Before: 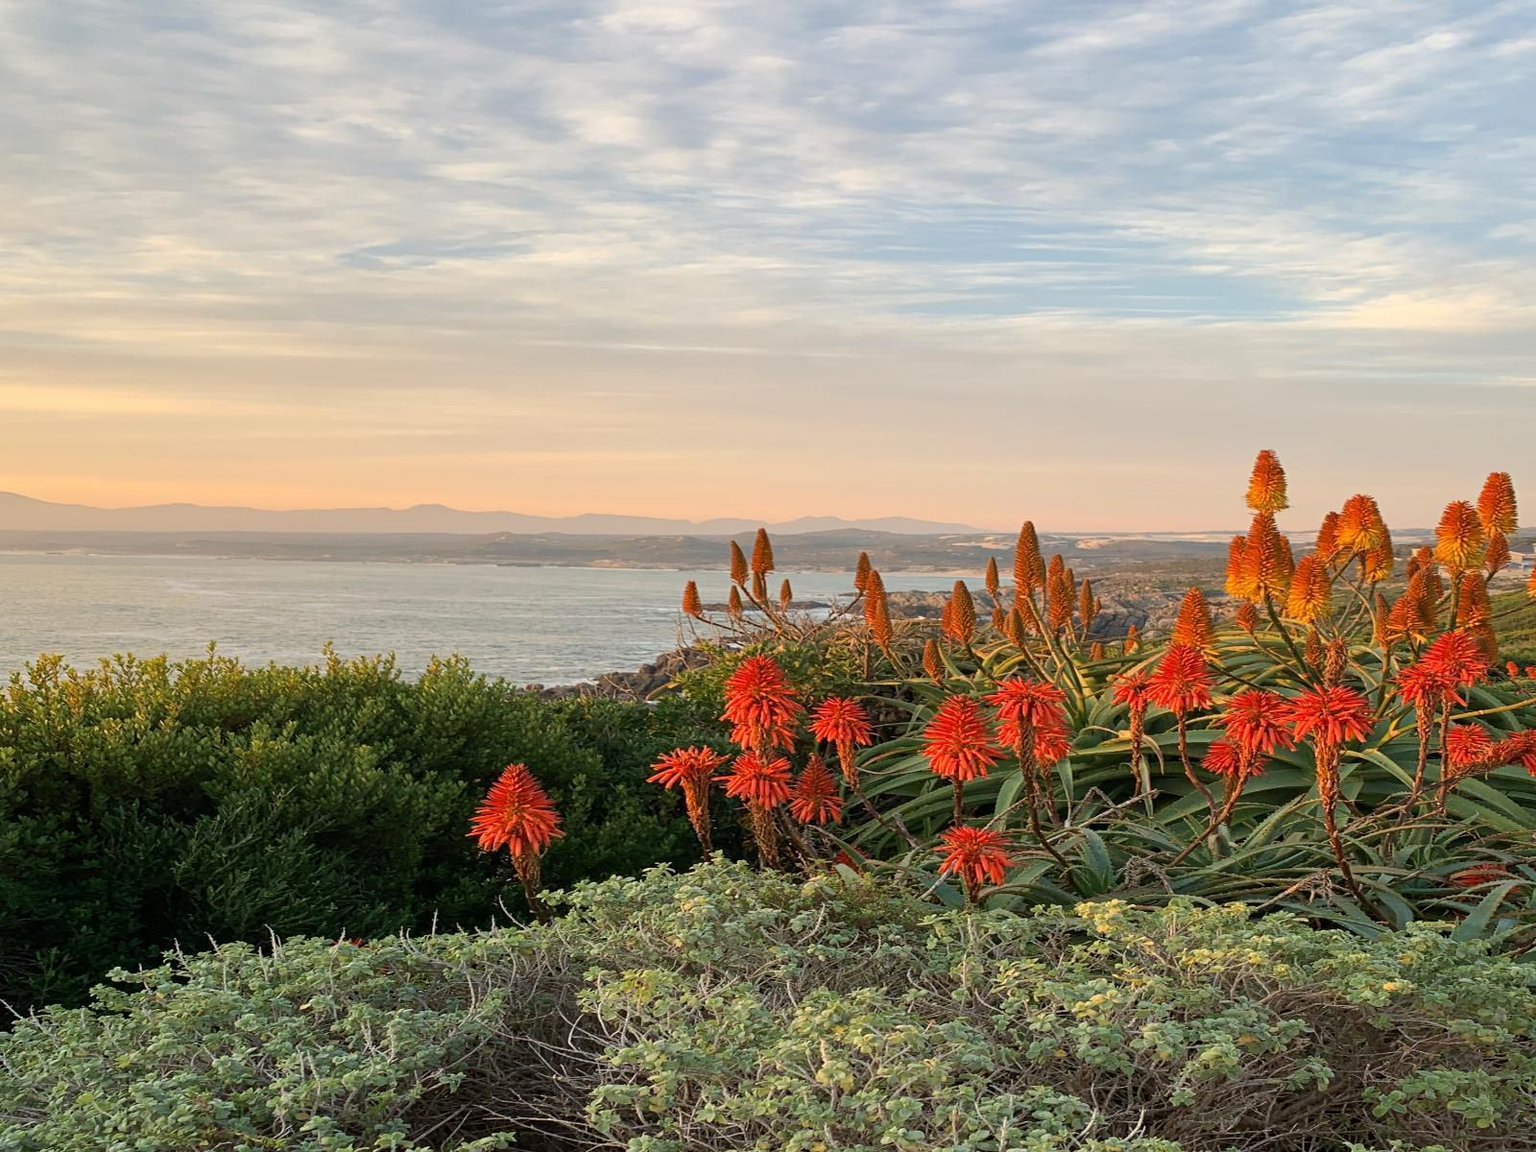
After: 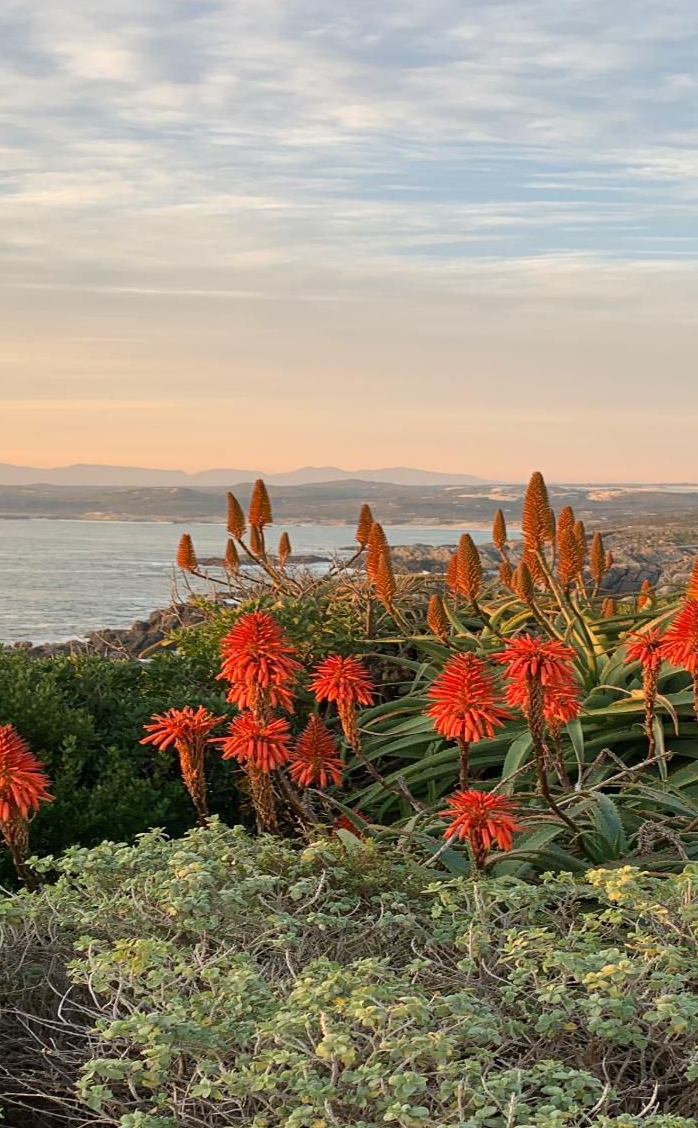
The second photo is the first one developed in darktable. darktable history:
crop: left 33.412%, top 5.976%, right 22.943%
